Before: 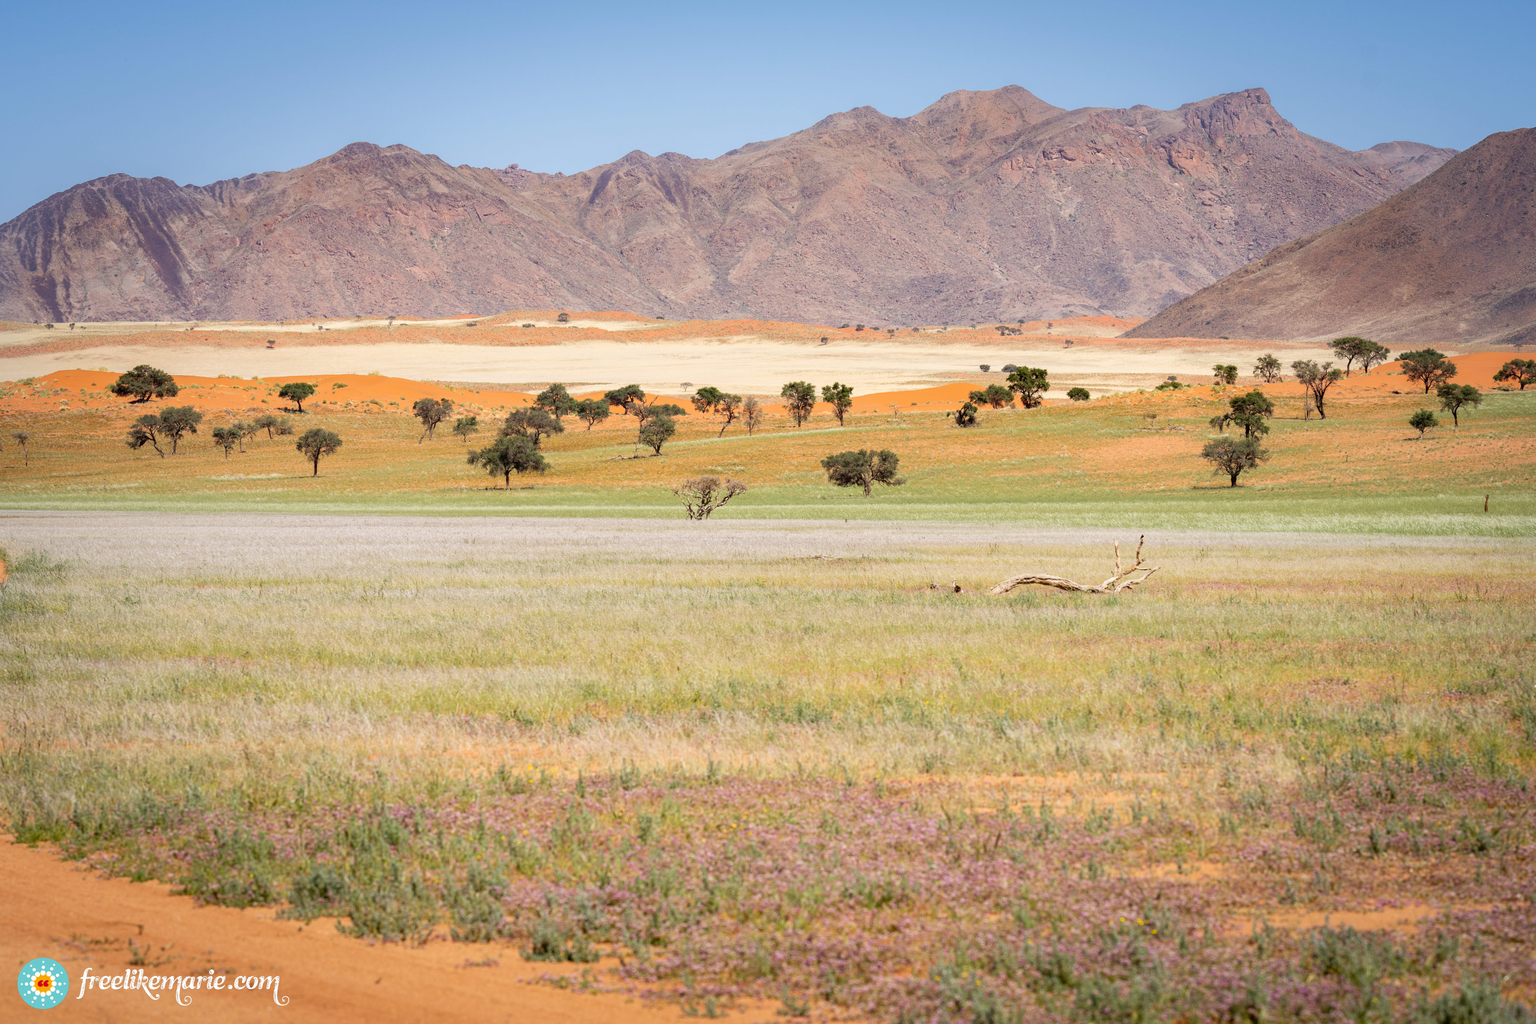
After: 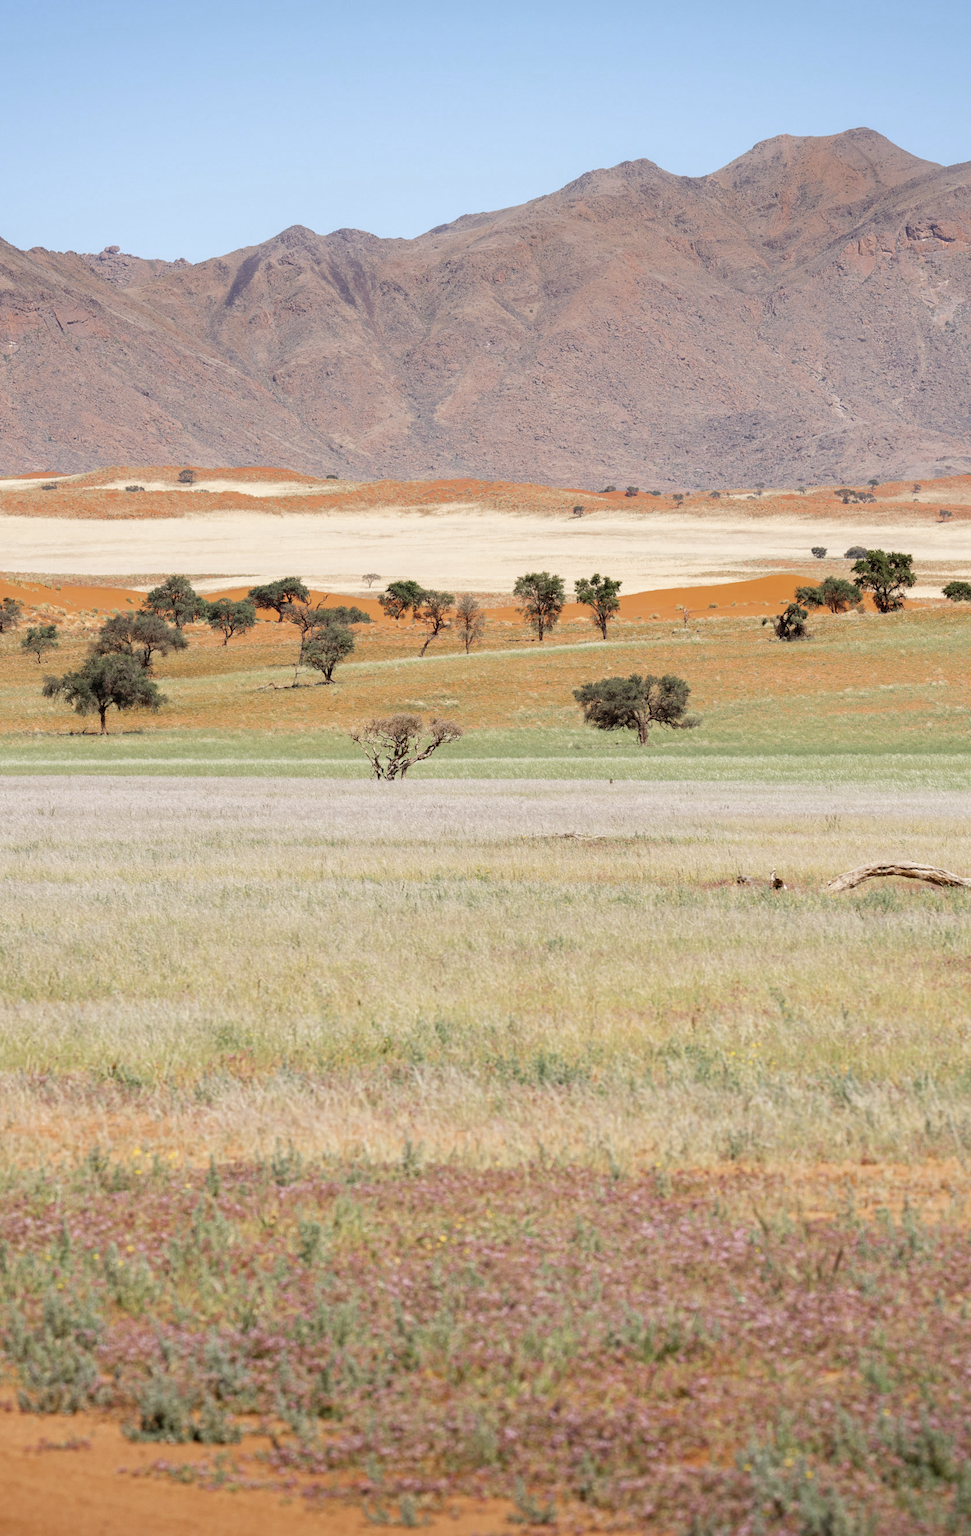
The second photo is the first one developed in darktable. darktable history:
color zones: curves: ch0 [(0, 0.5) (0.125, 0.4) (0.25, 0.5) (0.375, 0.4) (0.5, 0.4) (0.625, 0.6) (0.75, 0.6) (0.875, 0.5)]; ch1 [(0, 0.35) (0.125, 0.45) (0.25, 0.35) (0.375, 0.35) (0.5, 0.35) (0.625, 0.35) (0.75, 0.45) (0.875, 0.35)]; ch2 [(0, 0.6) (0.125, 0.5) (0.25, 0.5) (0.375, 0.6) (0.5, 0.6) (0.625, 0.5) (0.75, 0.5) (0.875, 0.5)]
crop: left 28.583%, right 29.231%
